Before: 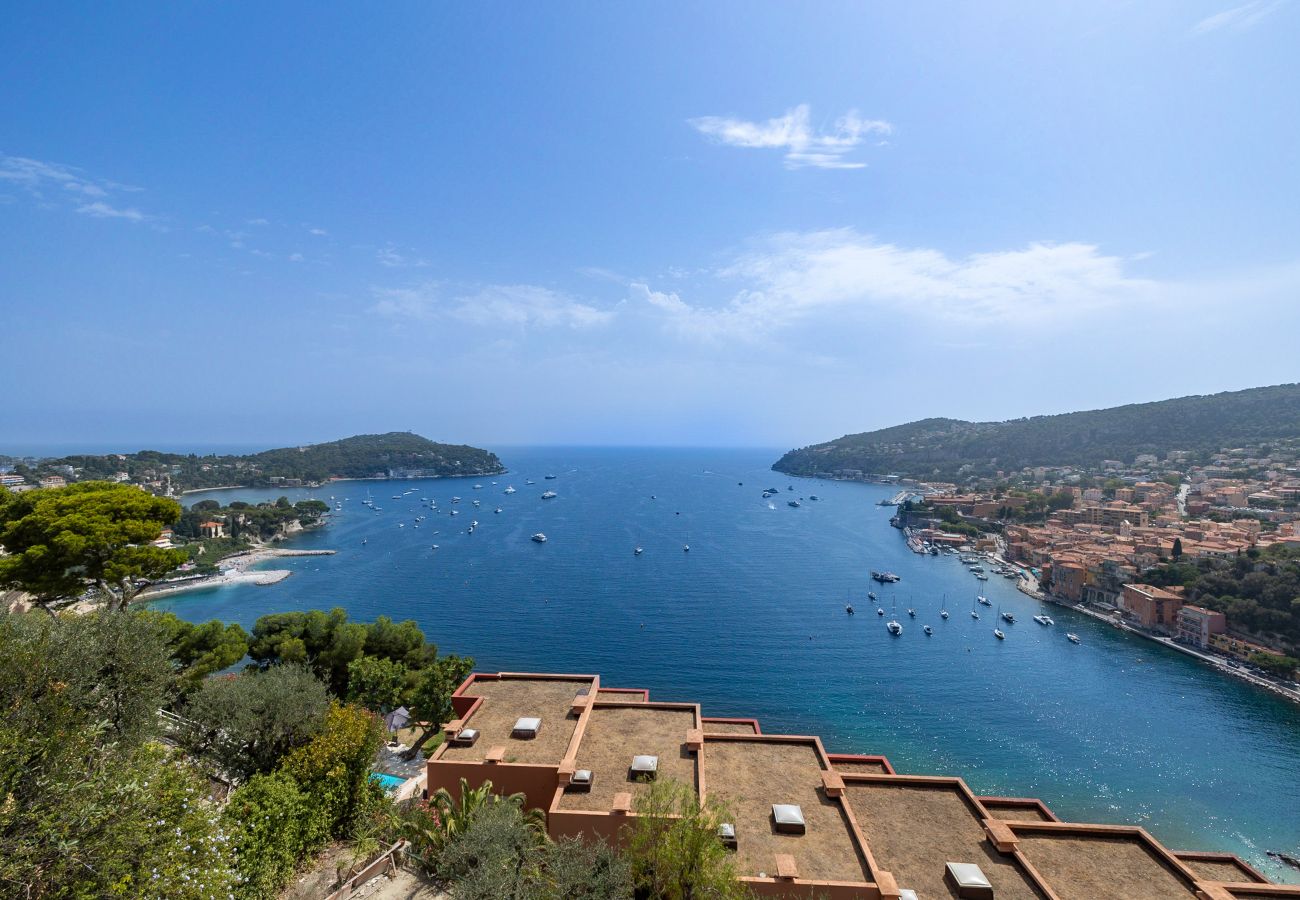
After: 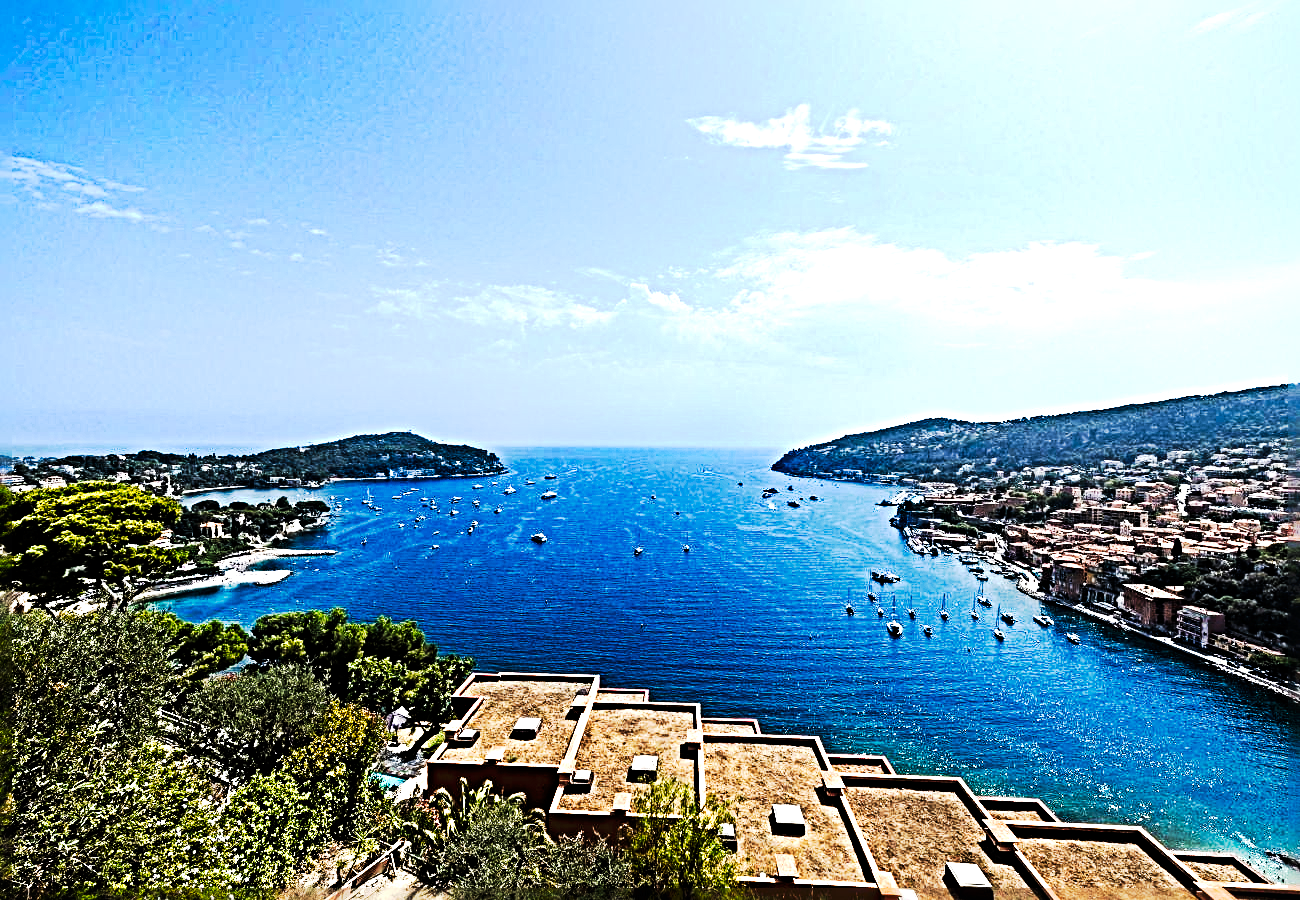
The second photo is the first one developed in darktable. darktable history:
sharpen: radius 6.291, amount 1.794, threshold 0.106
tone equalizer: -8 EV -0.72 EV, -7 EV -0.707 EV, -6 EV -0.633 EV, -5 EV -0.385 EV, -3 EV 0.391 EV, -2 EV 0.6 EV, -1 EV 0.685 EV, +0 EV 0.724 EV, mask exposure compensation -0.51 EV
tone curve: curves: ch0 [(0, 0) (0.003, 0.005) (0.011, 0.006) (0.025, 0.004) (0.044, 0.004) (0.069, 0.007) (0.1, 0.014) (0.136, 0.018) (0.177, 0.034) (0.224, 0.065) (0.277, 0.089) (0.335, 0.143) (0.399, 0.219) (0.468, 0.327) (0.543, 0.455) (0.623, 0.63) (0.709, 0.786) (0.801, 0.87) (0.898, 0.922) (1, 1)], preserve colors none
